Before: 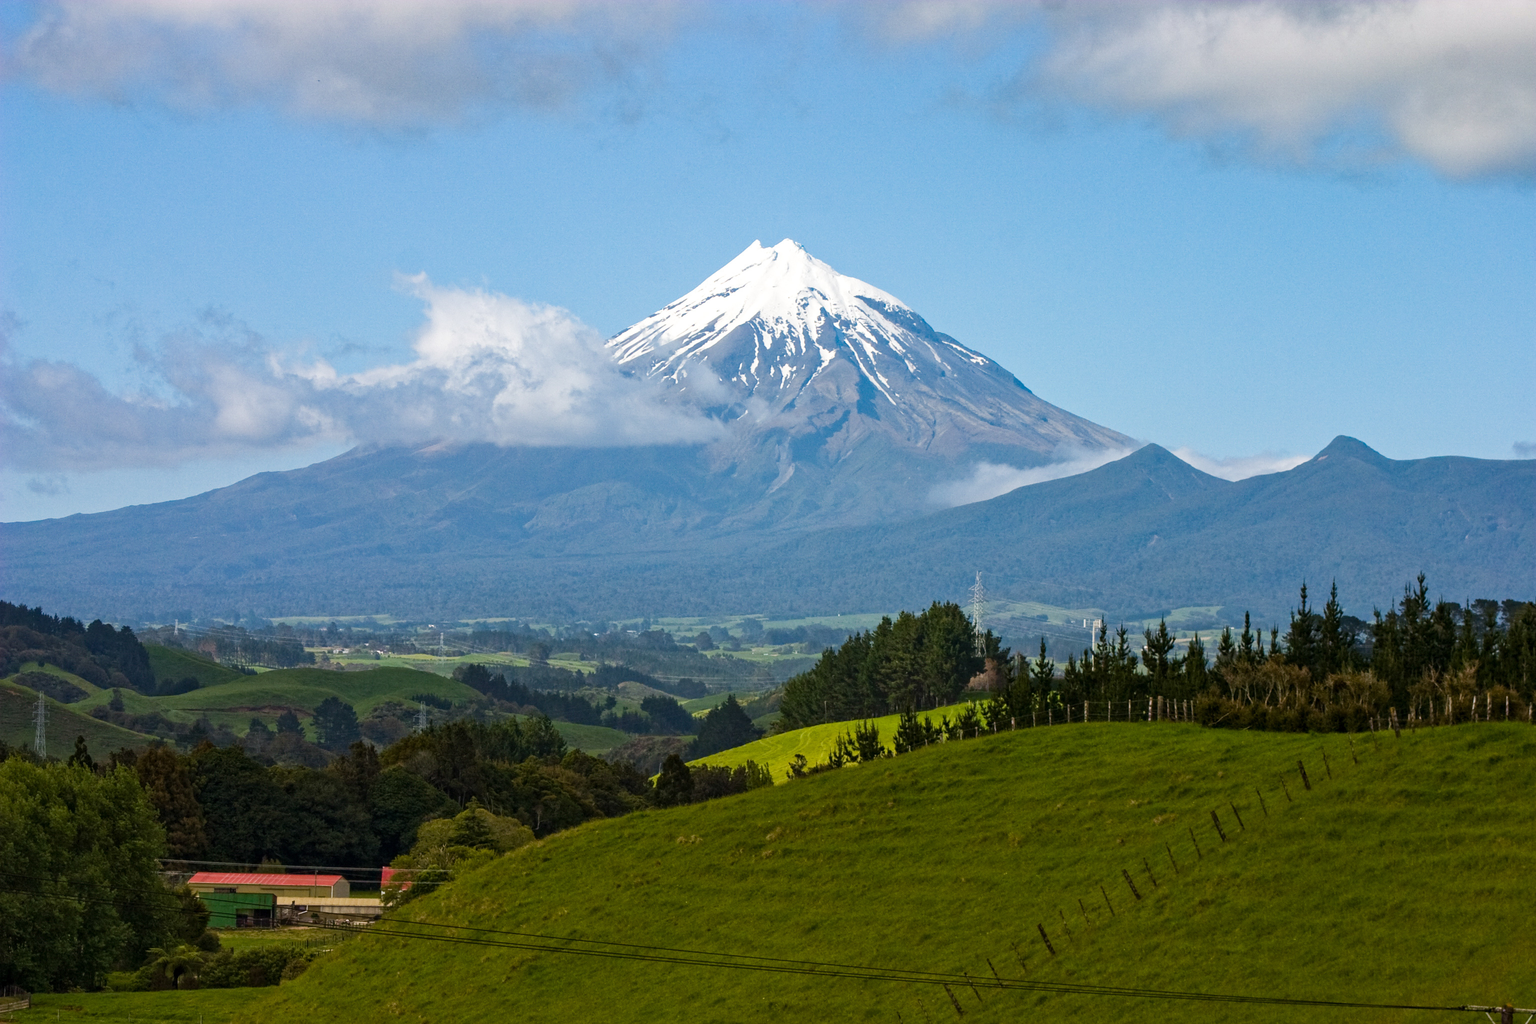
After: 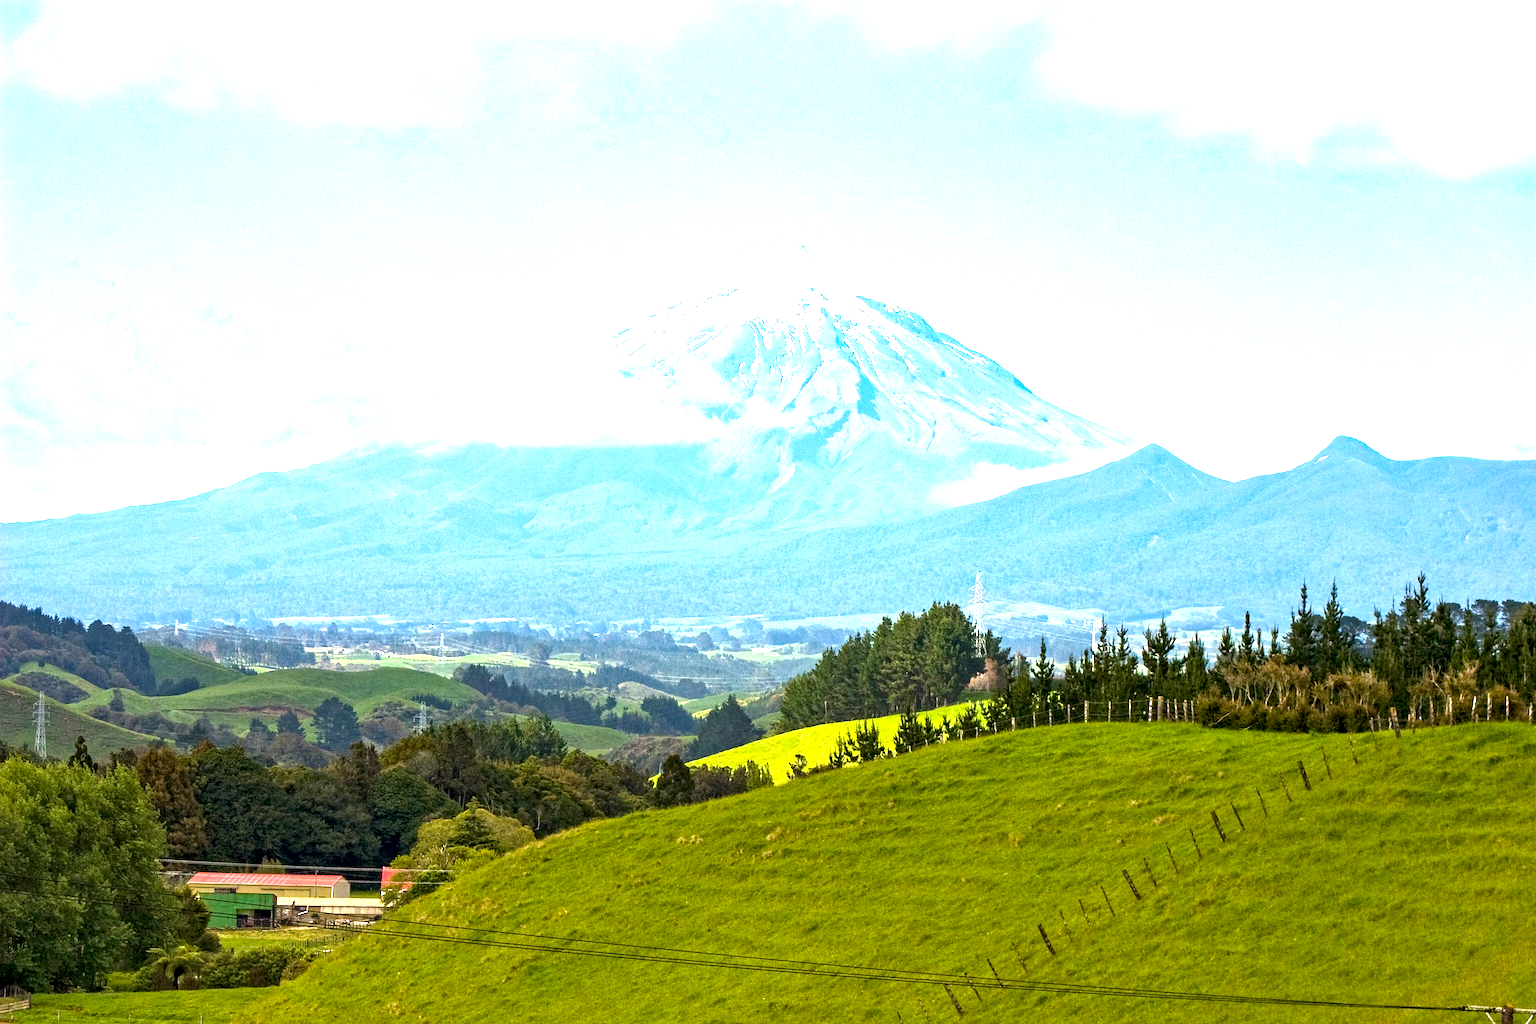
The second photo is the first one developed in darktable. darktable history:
sharpen: radius 0.978, amount 0.602
exposure: black level correction 0.001, exposure 1.999 EV, compensate highlight preservation false
